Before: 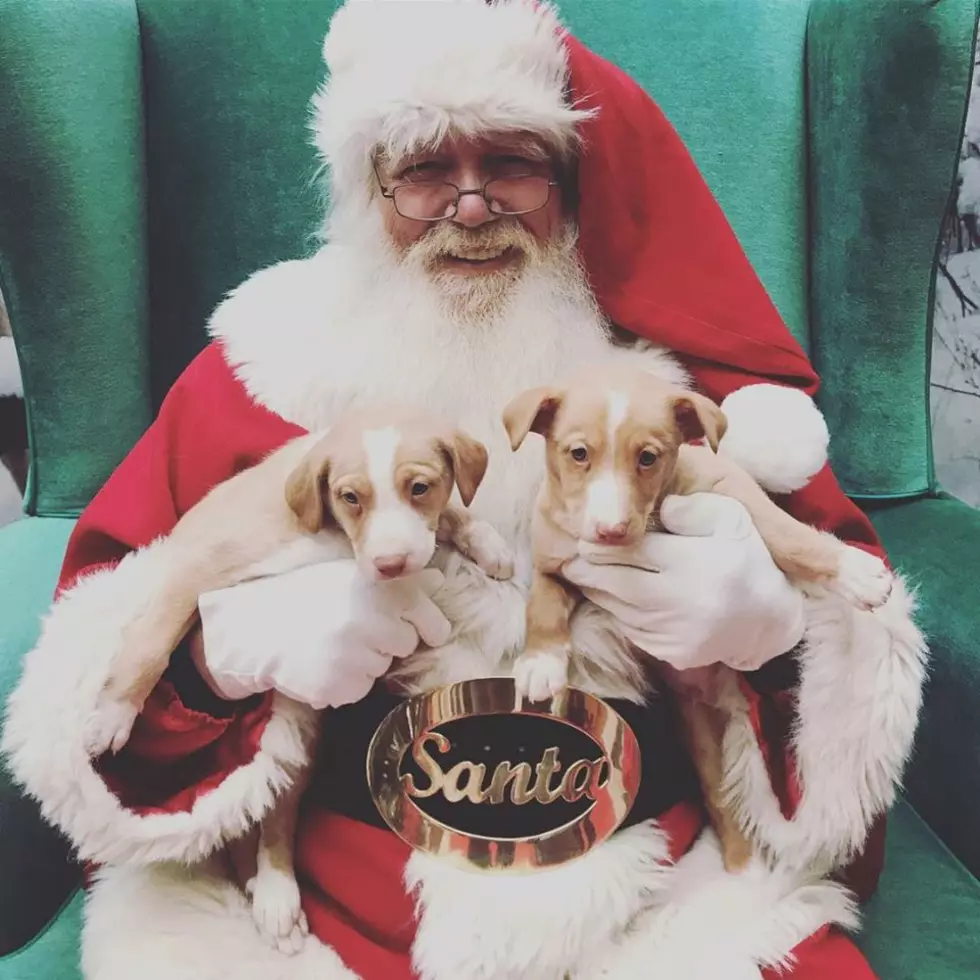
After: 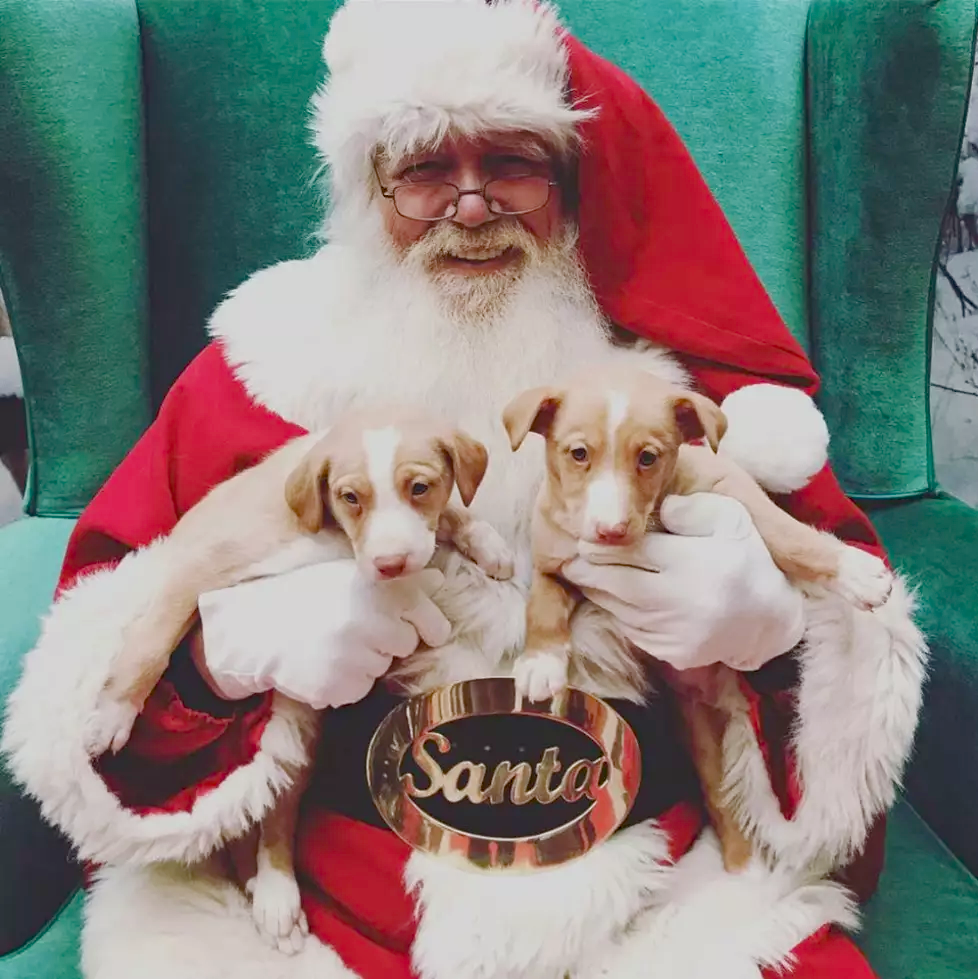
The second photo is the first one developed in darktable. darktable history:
crop and rotate: left 0.103%, bottom 0.009%
color balance rgb: power › luminance 1.442%, perceptual saturation grading › global saturation 20%, perceptual saturation grading › highlights -49.902%, perceptual saturation grading › shadows 25.007%, global vibrance 20%
haze removal: compatibility mode true, adaptive false
